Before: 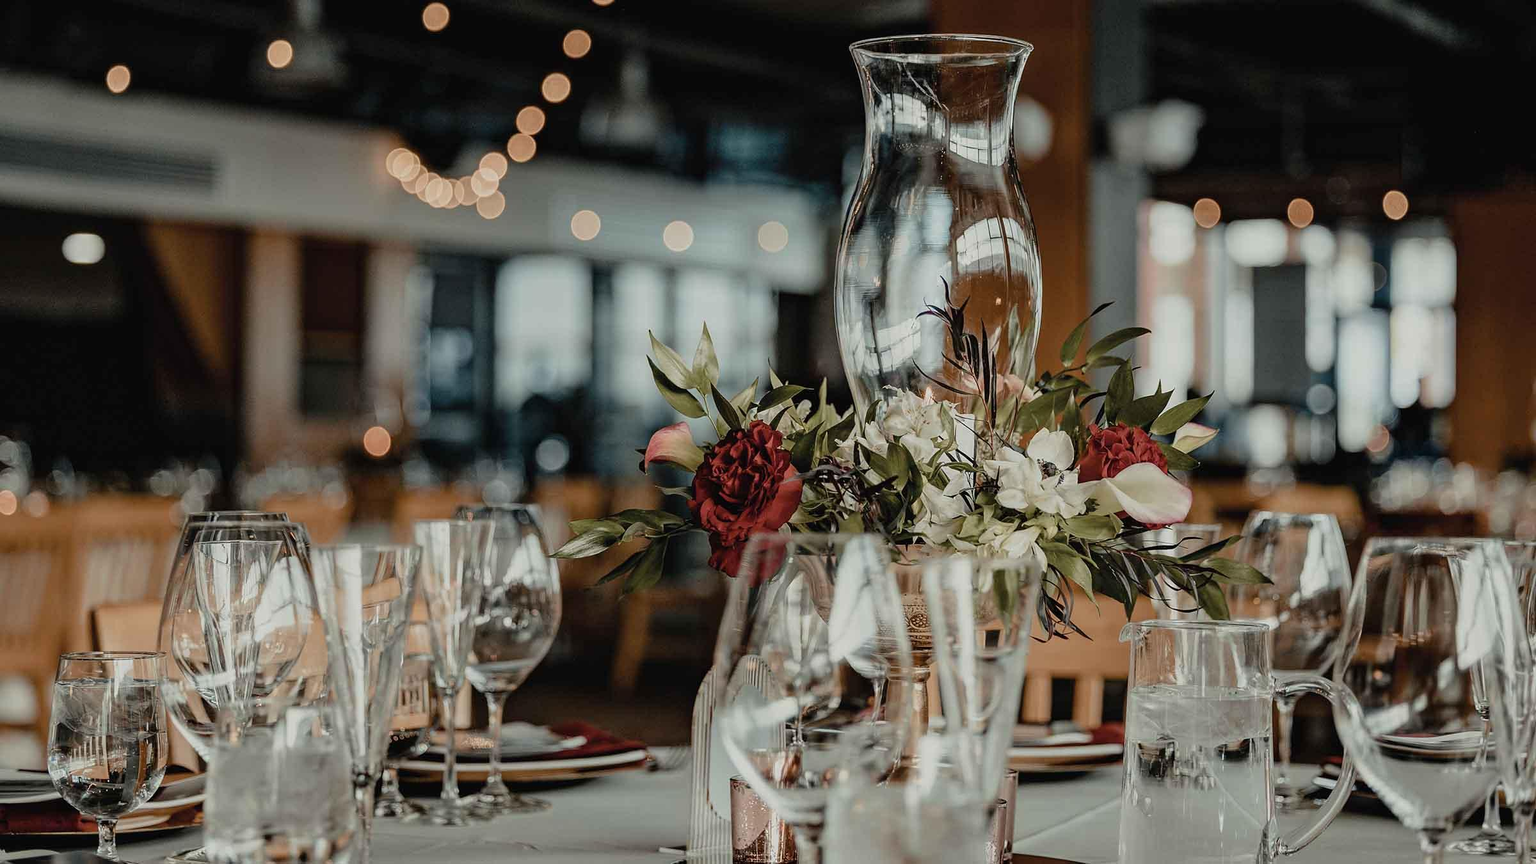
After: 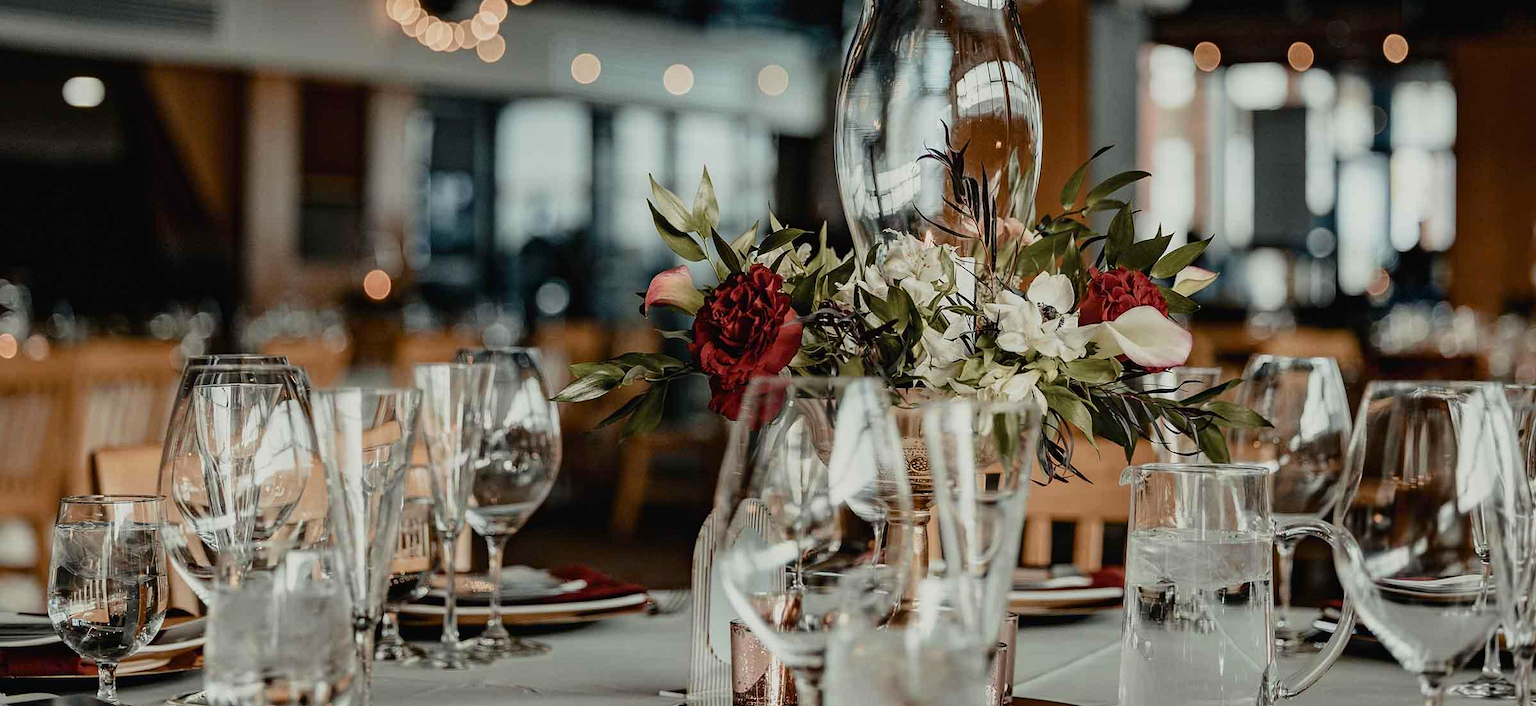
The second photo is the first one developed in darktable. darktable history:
contrast brightness saturation: contrast 0.142
color correction: highlights b* -0.005, saturation 1.1
crop and rotate: top 18.211%
